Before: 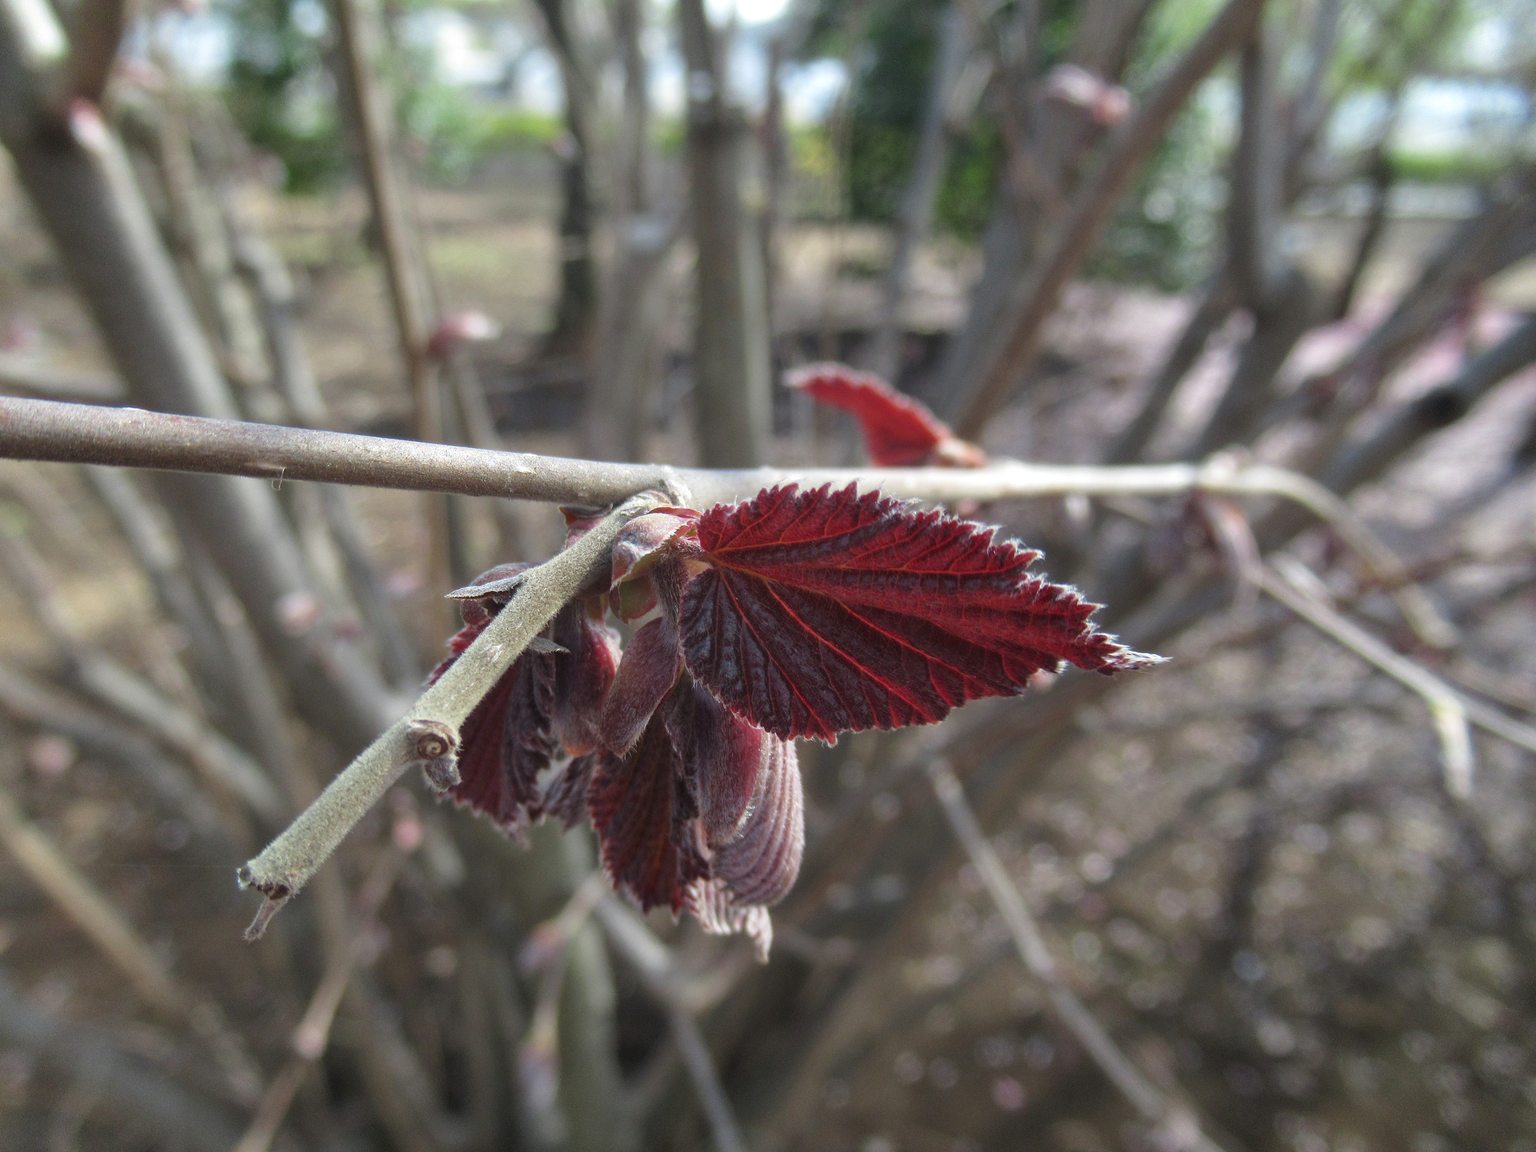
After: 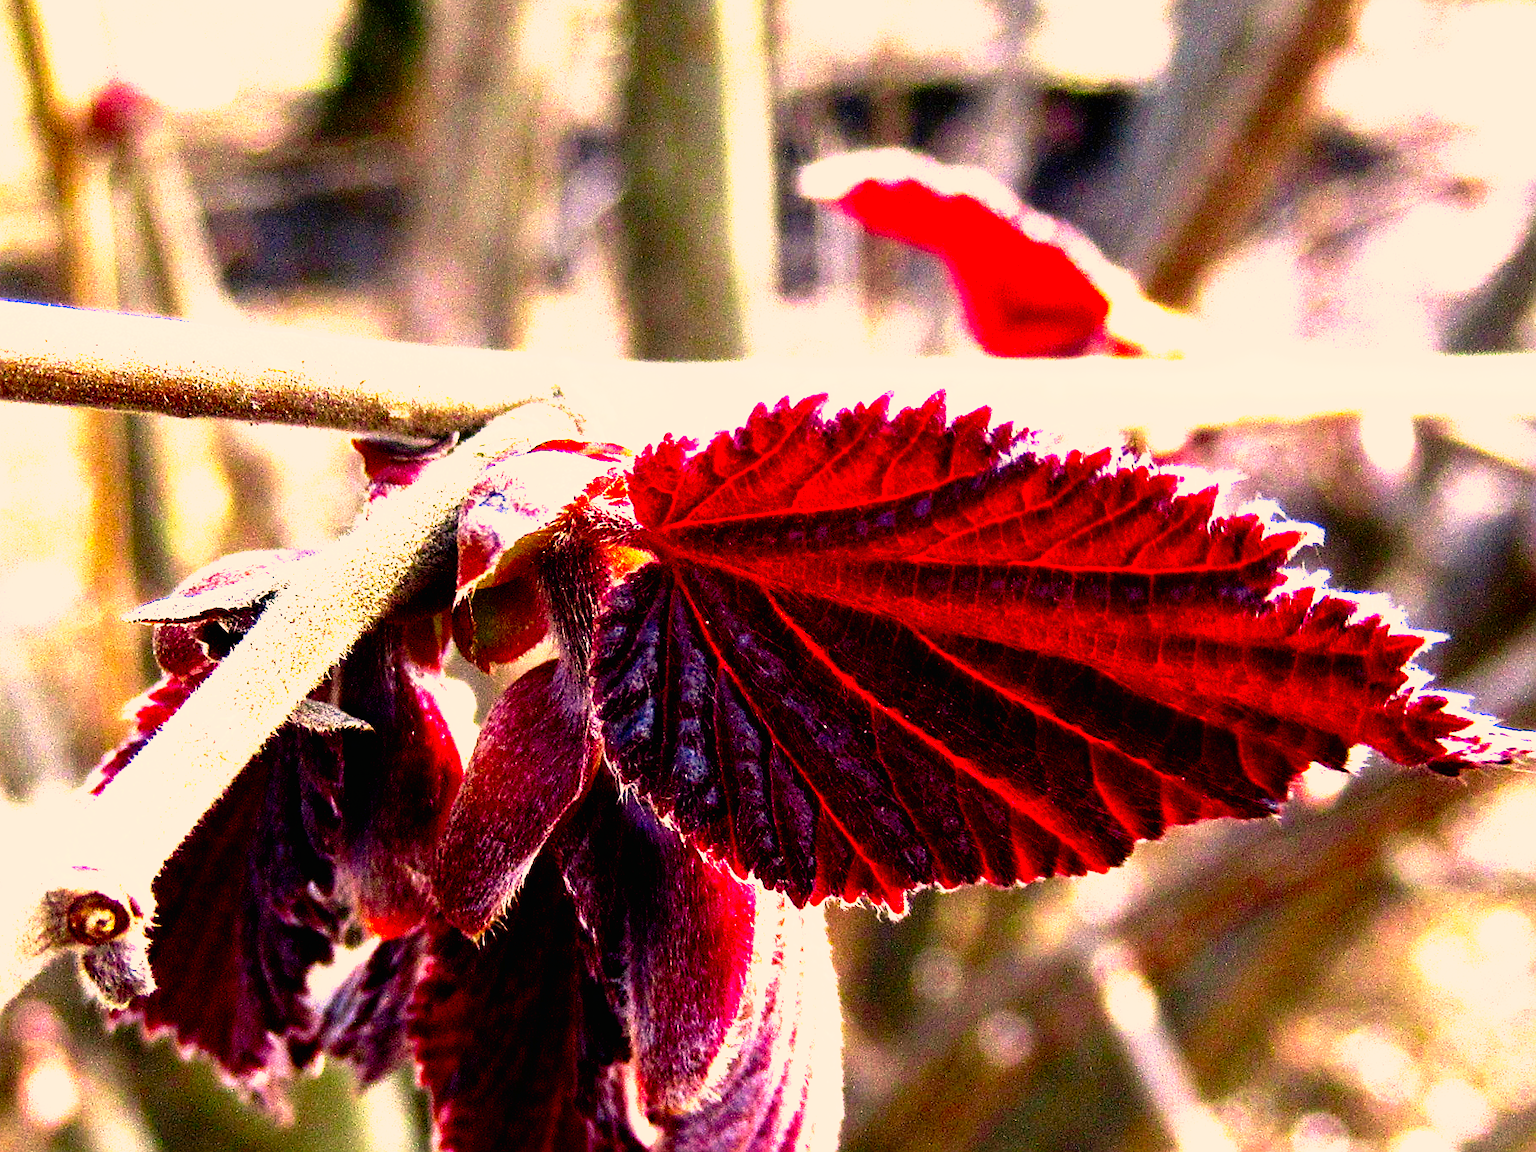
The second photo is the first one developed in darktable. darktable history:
color correction: highlights a* 17.88, highlights b* 18.79
crop: left 25%, top 25%, right 25%, bottom 25%
contrast brightness saturation: contrast 0.26, brightness 0.02, saturation 0.87
sharpen: on, module defaults
tone curve: curves: ch0 [(0, 0) (0.003, 0.01) (0.011, 0.011) (0.025, 0.008) (0.044, 0.007) (0.069, 0.006) (0.1, 0.005) (0.136, 0.015) (0.177, 0.094) (0.224, 0.241) (0.277, 0.369) (0.335, 0.5) (0.399, 0.648) (0.468, 0.811) (0.543, 0.975) (0.623, 0.989) (0.709, 0.989) (0.801, 0.99) (0.898, 0.99) (1, 1)], preserve colors none
